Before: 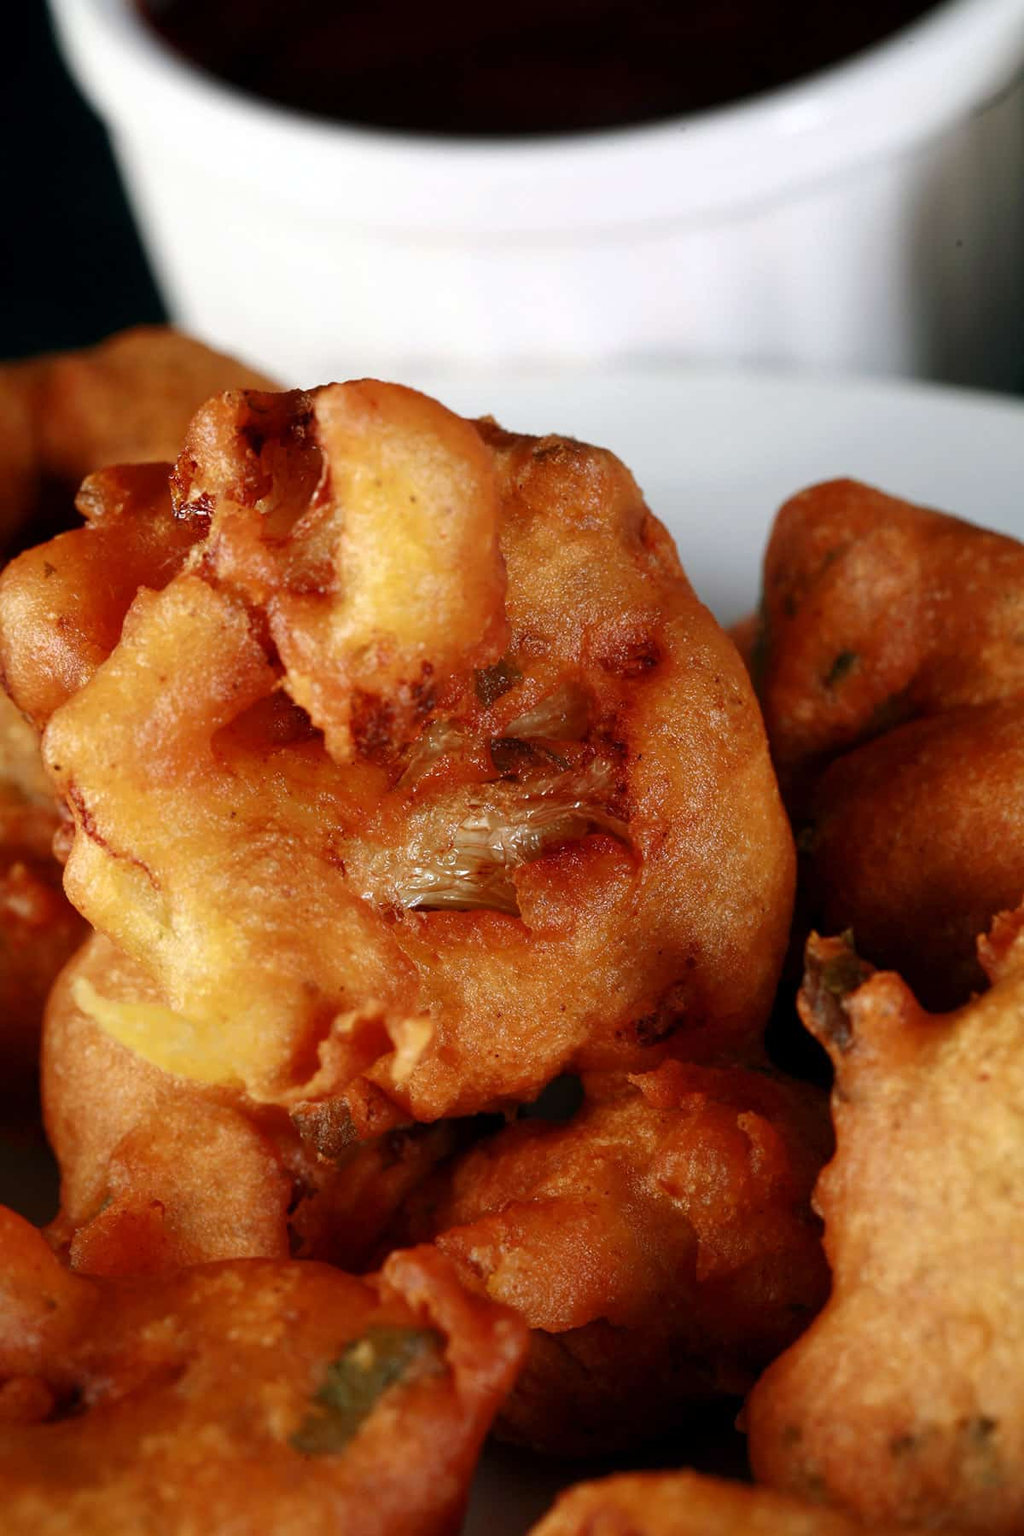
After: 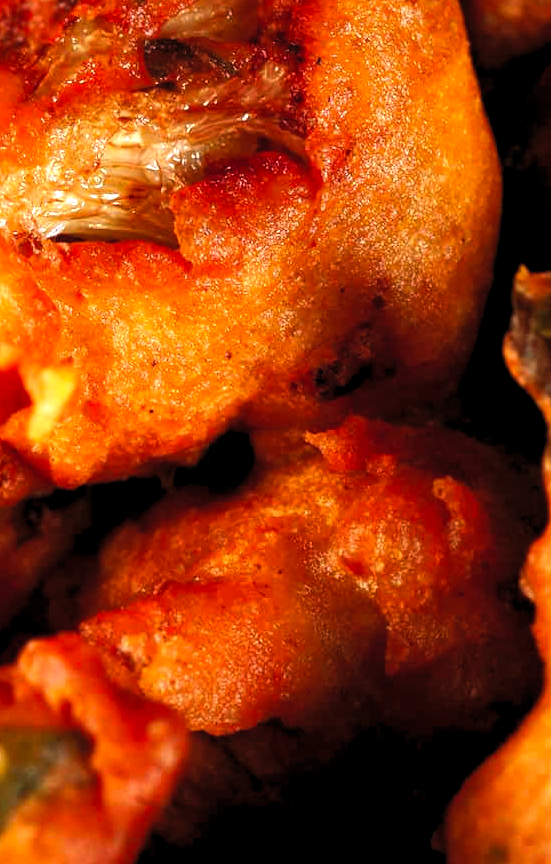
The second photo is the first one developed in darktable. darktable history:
crop: left 35.959%, top 45.926%, right 18.063%, bottom 6.044%
levels: levels [0.062, 0.494, 0.925]
contrast brightness saturation: contrast 0.069, brightness 0.175, saturation 0.417
tone equalizer: -8 EV -0.718 EV, -7 EV -0.693 EV, -6 EV -0.596 EV, -5 EV -0.42 EV, -3 EV 0.382 EV, -2 EV 0.6 EV, -1 EV 0.683 EV, +0 EV 0.761 EV, edges refinement/feathering 500, mask exposure compensation -1.57 EV, preserve details no
